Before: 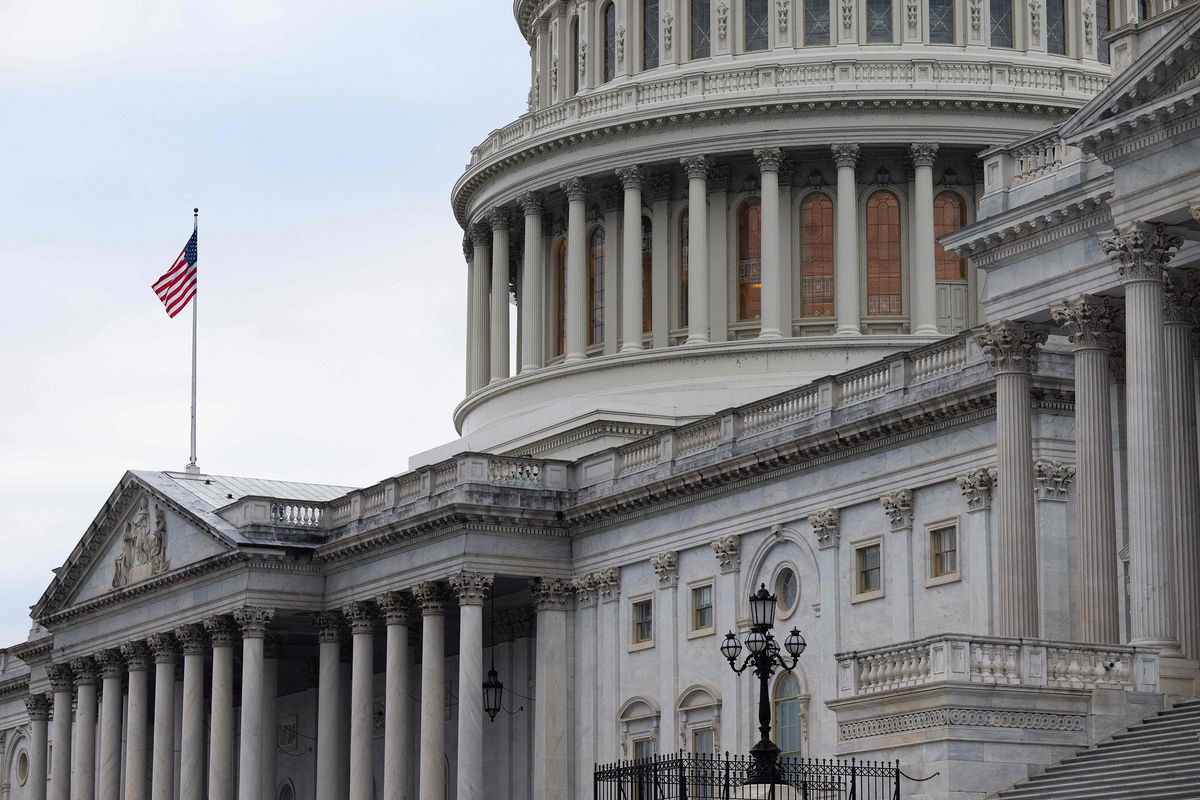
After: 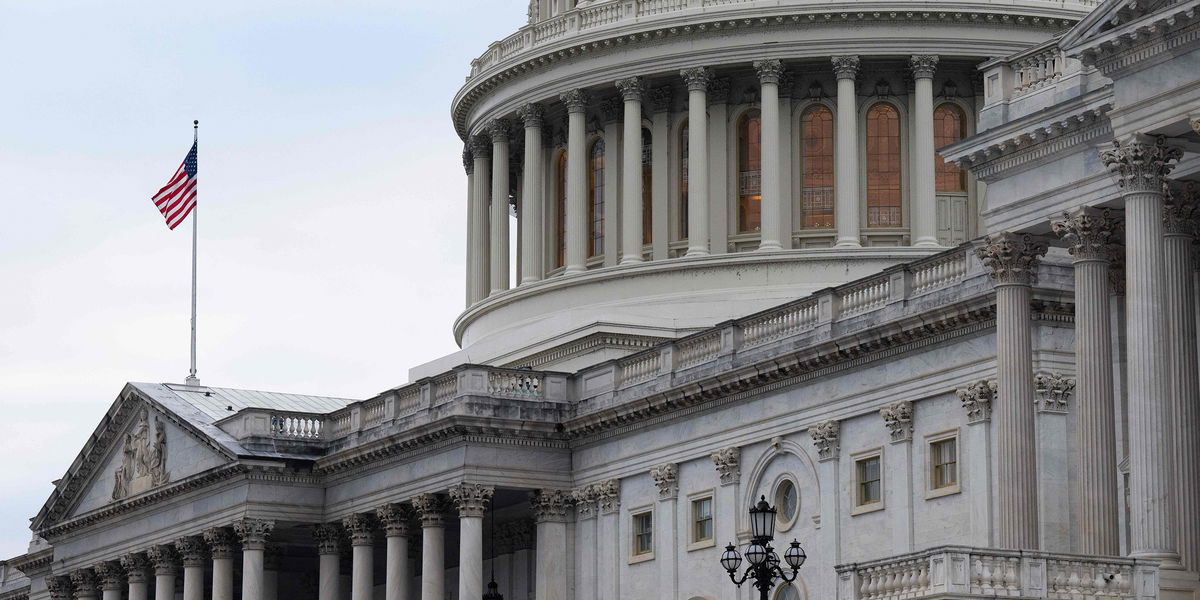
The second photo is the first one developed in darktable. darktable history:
crop: top 11.061%, bottom 13.893%
